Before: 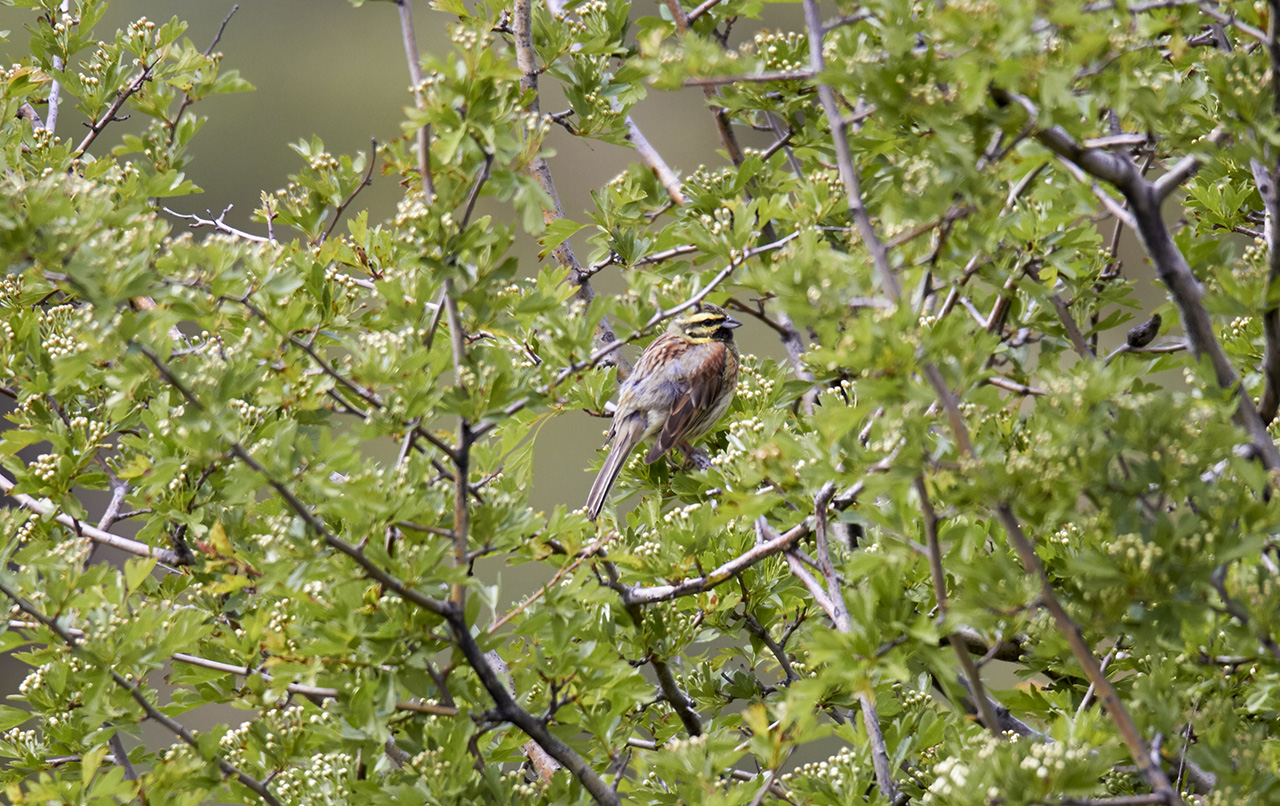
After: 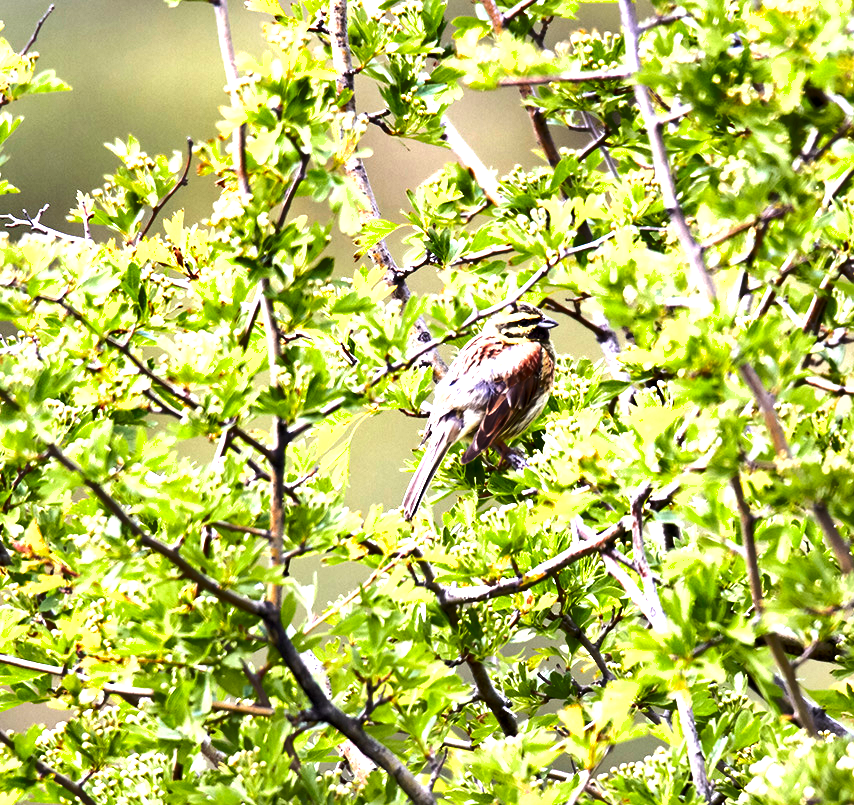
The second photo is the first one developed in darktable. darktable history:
exposure: black level correction 0, exposure 1.2 EV, compensate highlight preservation false
crop and rotate: left 14.445%, right 18.762%
shadows and highlights: soften with gaussian
local contrast: mode bilateral grid, contrast 19, coarseness 51, detail 119%, midtone range 0.2
tone equalizer: -8 EV -0.402 EV, -7 EV -0.401 EV, -6 EV -0.299 EV, -5 EV -0.24 EV, -3 EV 0.232 EV, -2 EV 0.355 EV, -1 EV 0.389 EV, +0 EV 0.409 EV, edges refinement/feathering 500, mask exposure compensation -1.57 EV, preserve details no
